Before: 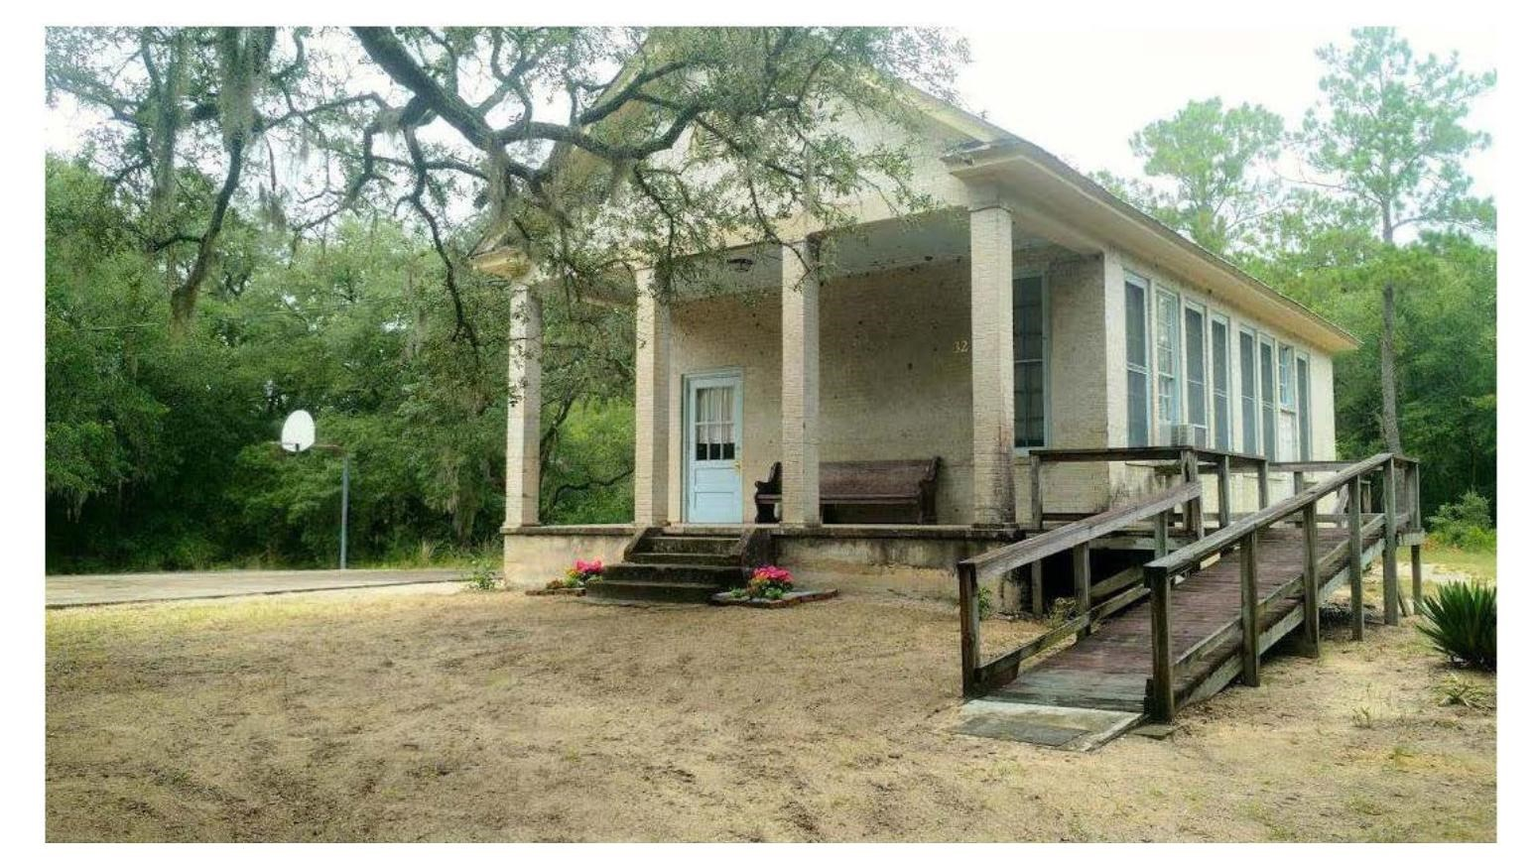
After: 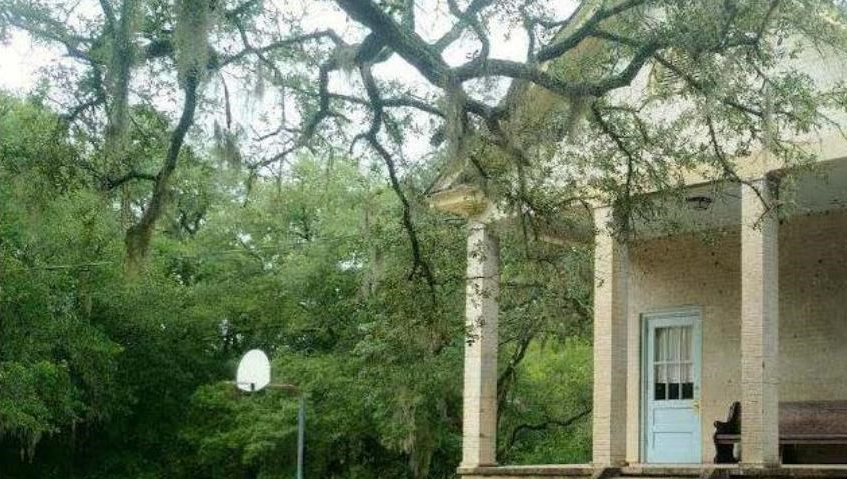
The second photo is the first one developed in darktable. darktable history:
crop and rotate: left 3.037%, top 7.446%, right 42.222%, bottom 37.486%
